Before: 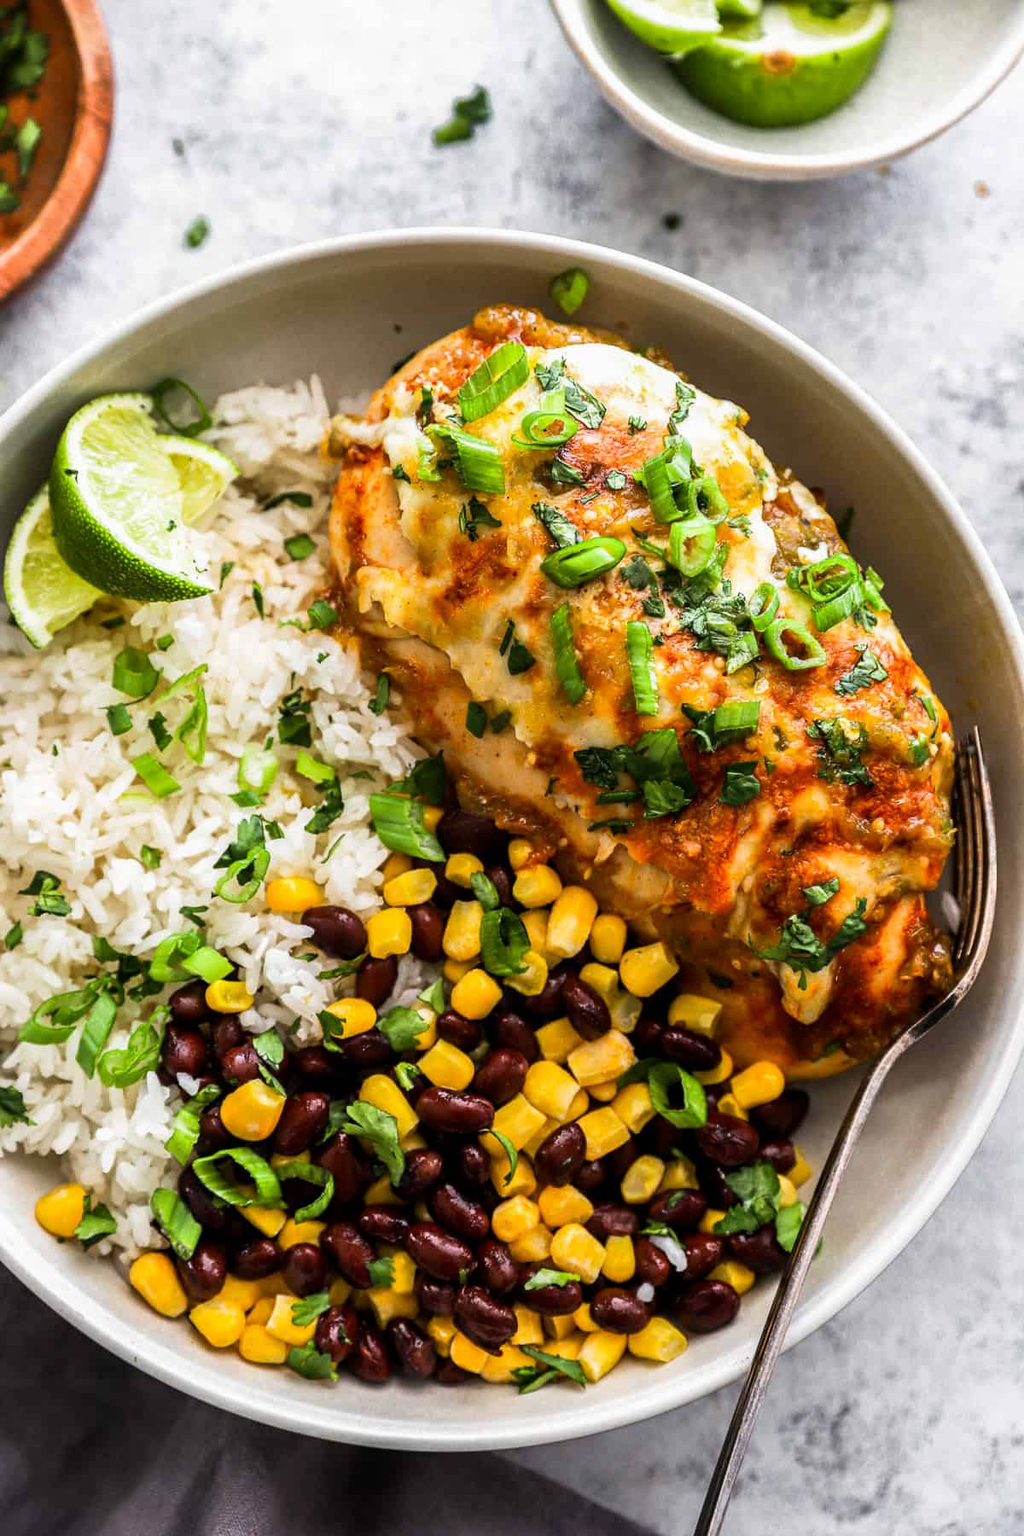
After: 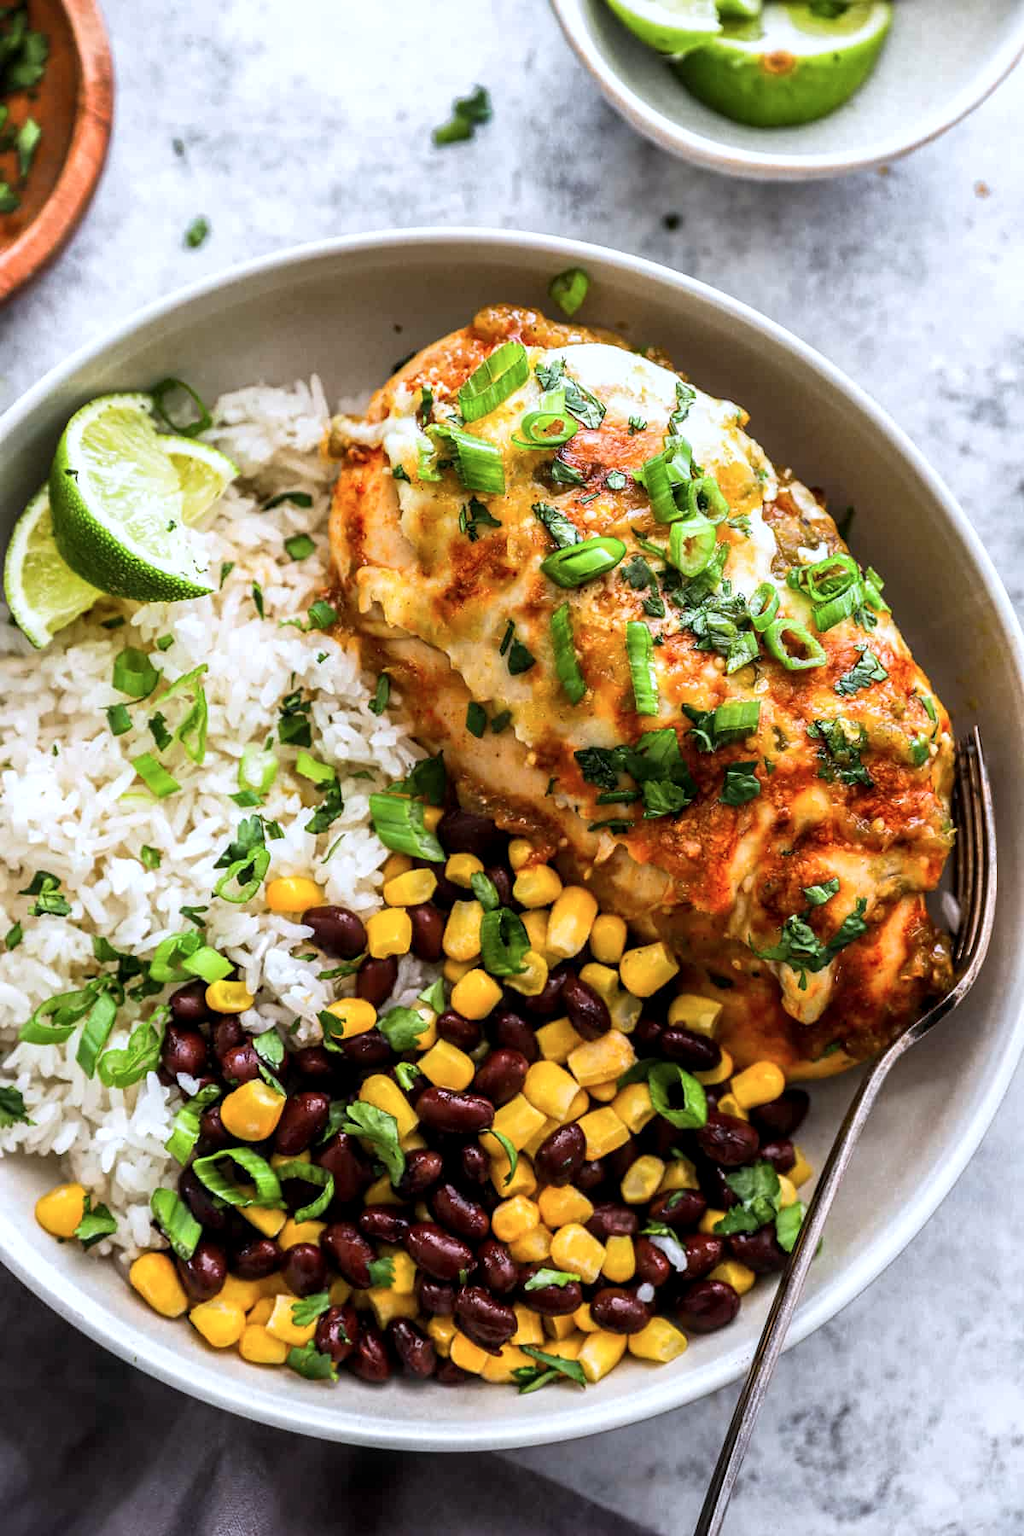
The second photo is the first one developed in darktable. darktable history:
local contrast: highlights 105%, shadows 98%, detail 119%, midtone range 0.2
color correction: highlights a* -0.774, highlights b* -8.84
